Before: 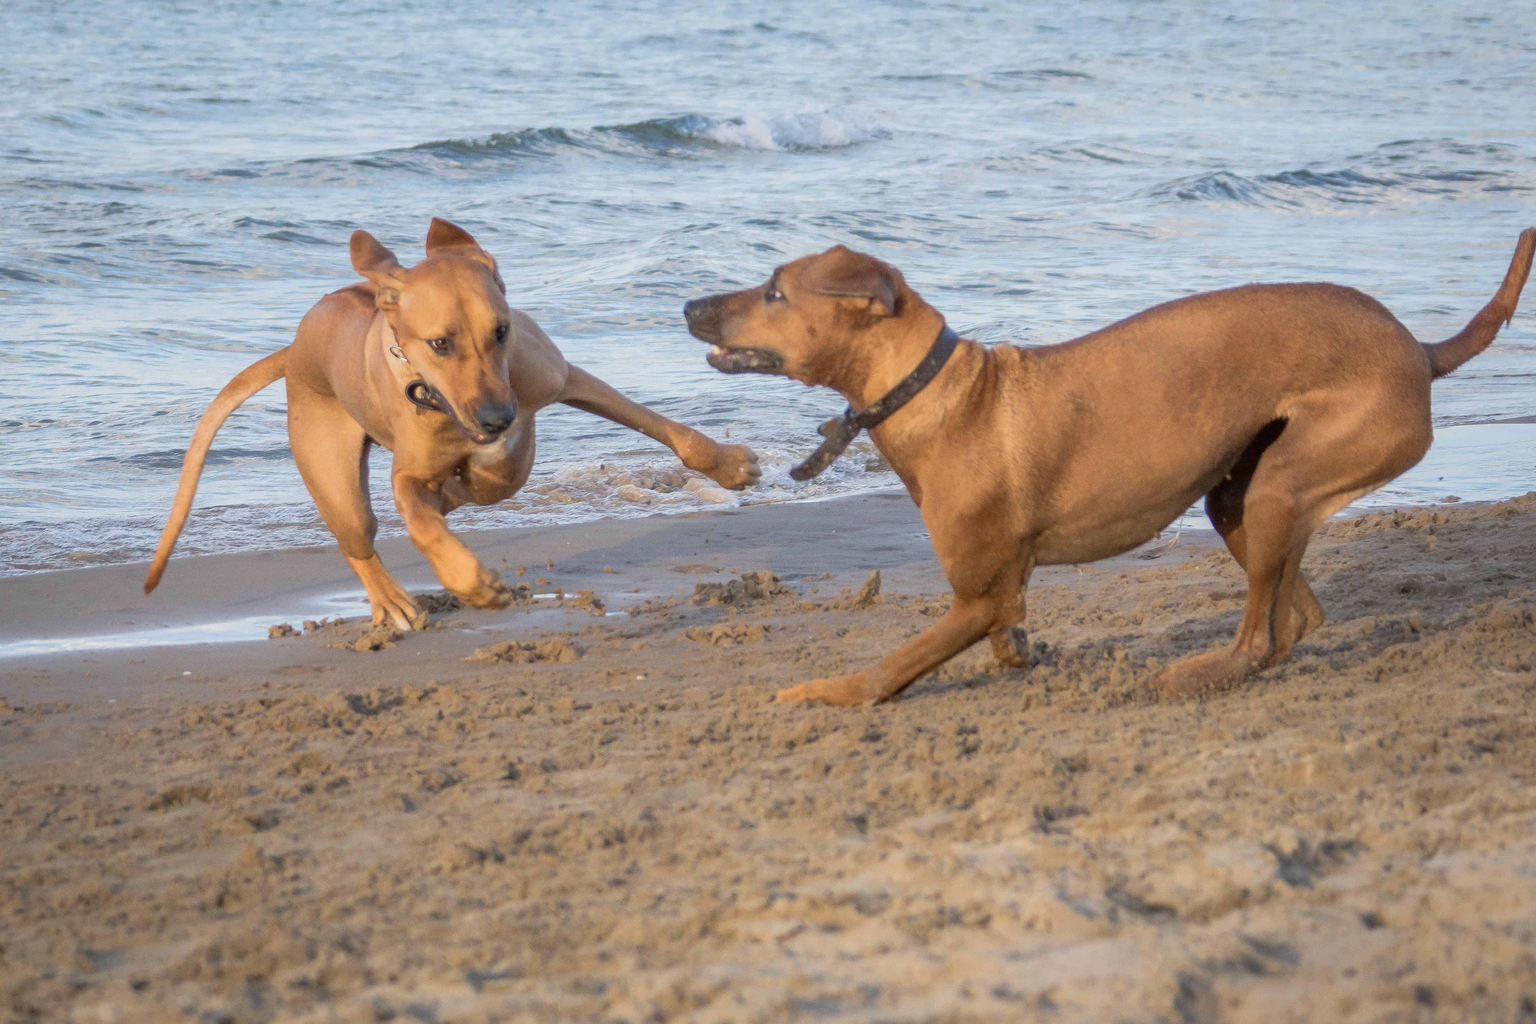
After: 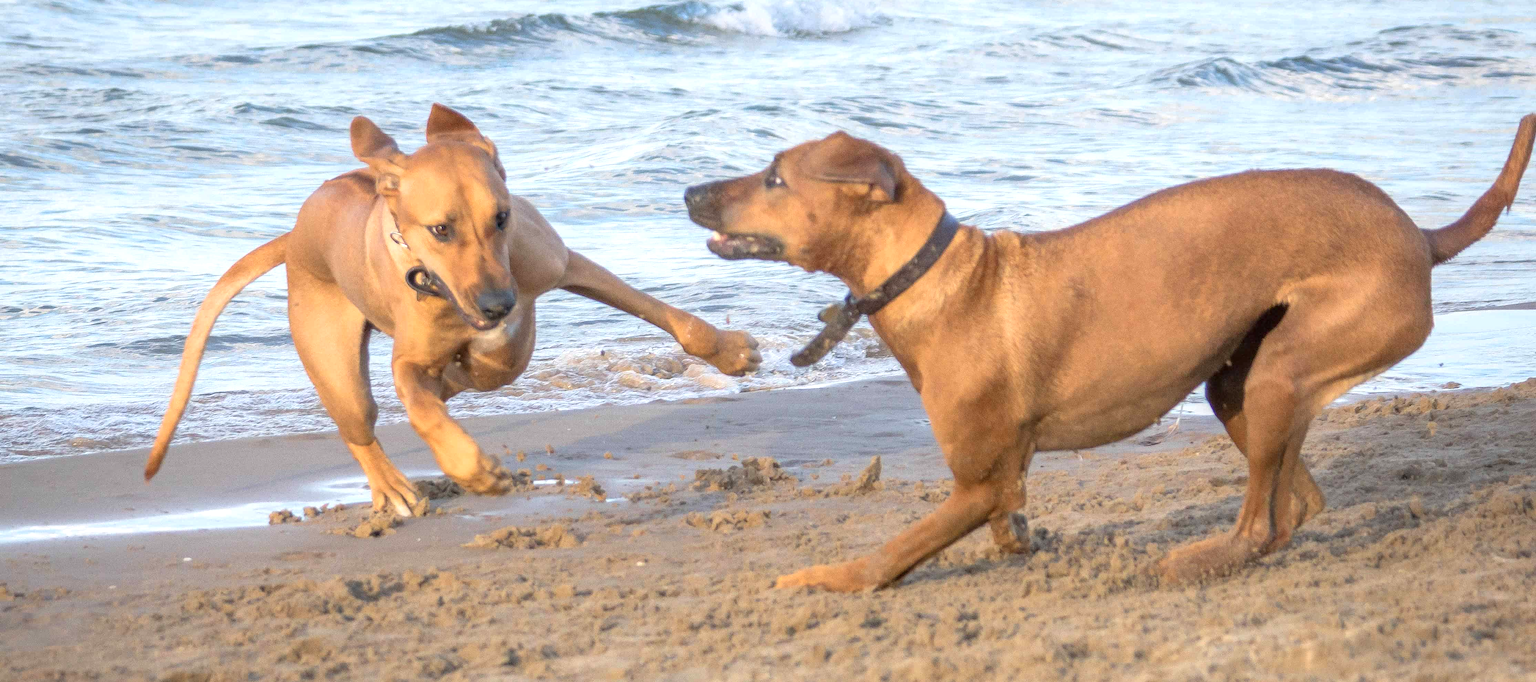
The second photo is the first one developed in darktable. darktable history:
exposure: black level correction 0, exposure 0.6 EV, compensate exposure bias true, compensate highlight preservation false
crop: top 11.166%, bottom 22.168%
